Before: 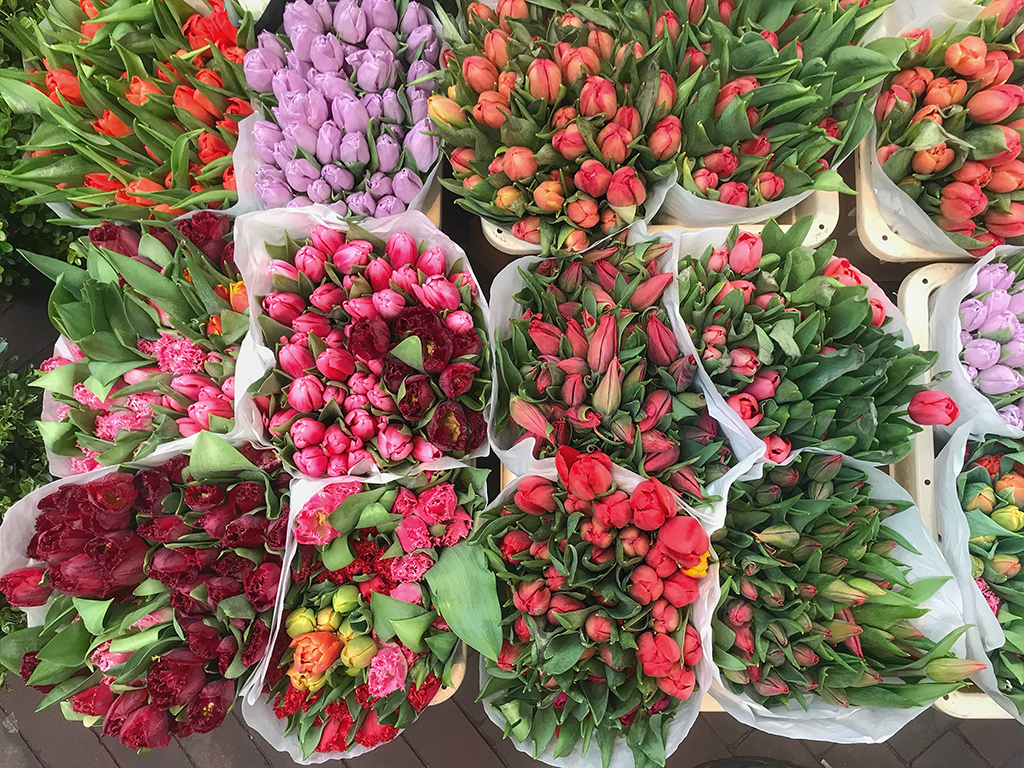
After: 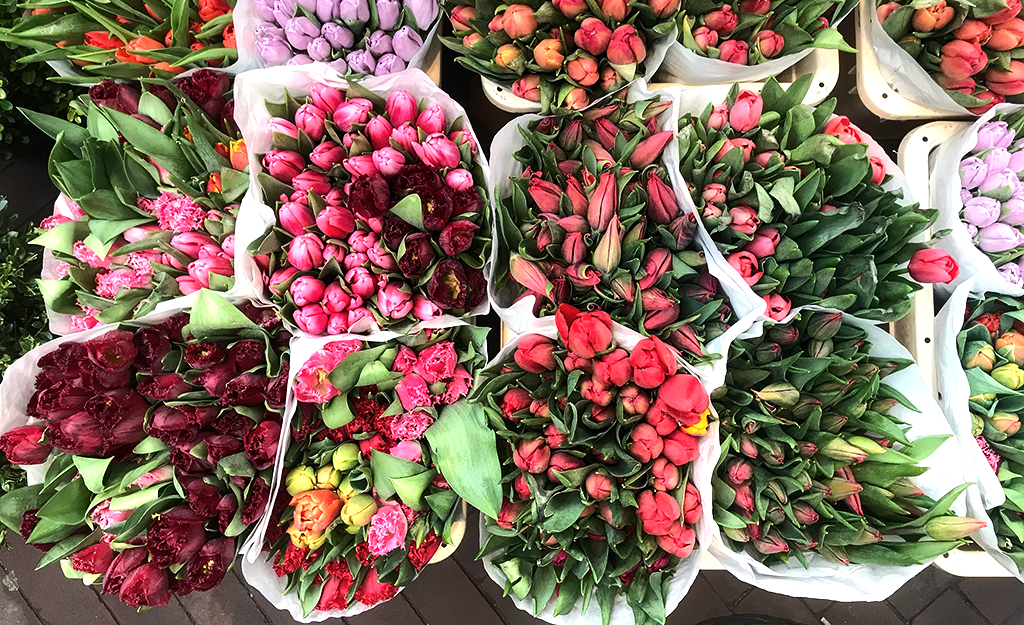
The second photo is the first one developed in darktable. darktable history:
crop and rotate: top 18.507%
local contrast: mode bilateral grid, contrast 20, coarseness 50, detail 120%, midtone range 0.2
tone equalizer: -8 EV -1.08 EV, -7 EV -1.01 EV, -6 EV -0.867 EV, -5 EV -0.578 EV, -3 EV 0.578 EV, -2 EV 0.867 EV, -1 EV 1.01 EV, +0 EV 1.08 EV, edges refinement/feathering 500, mask exposure compensation -1.57 EV, preserve details no
graduated density: rotation -0.352°, offset 57.64
